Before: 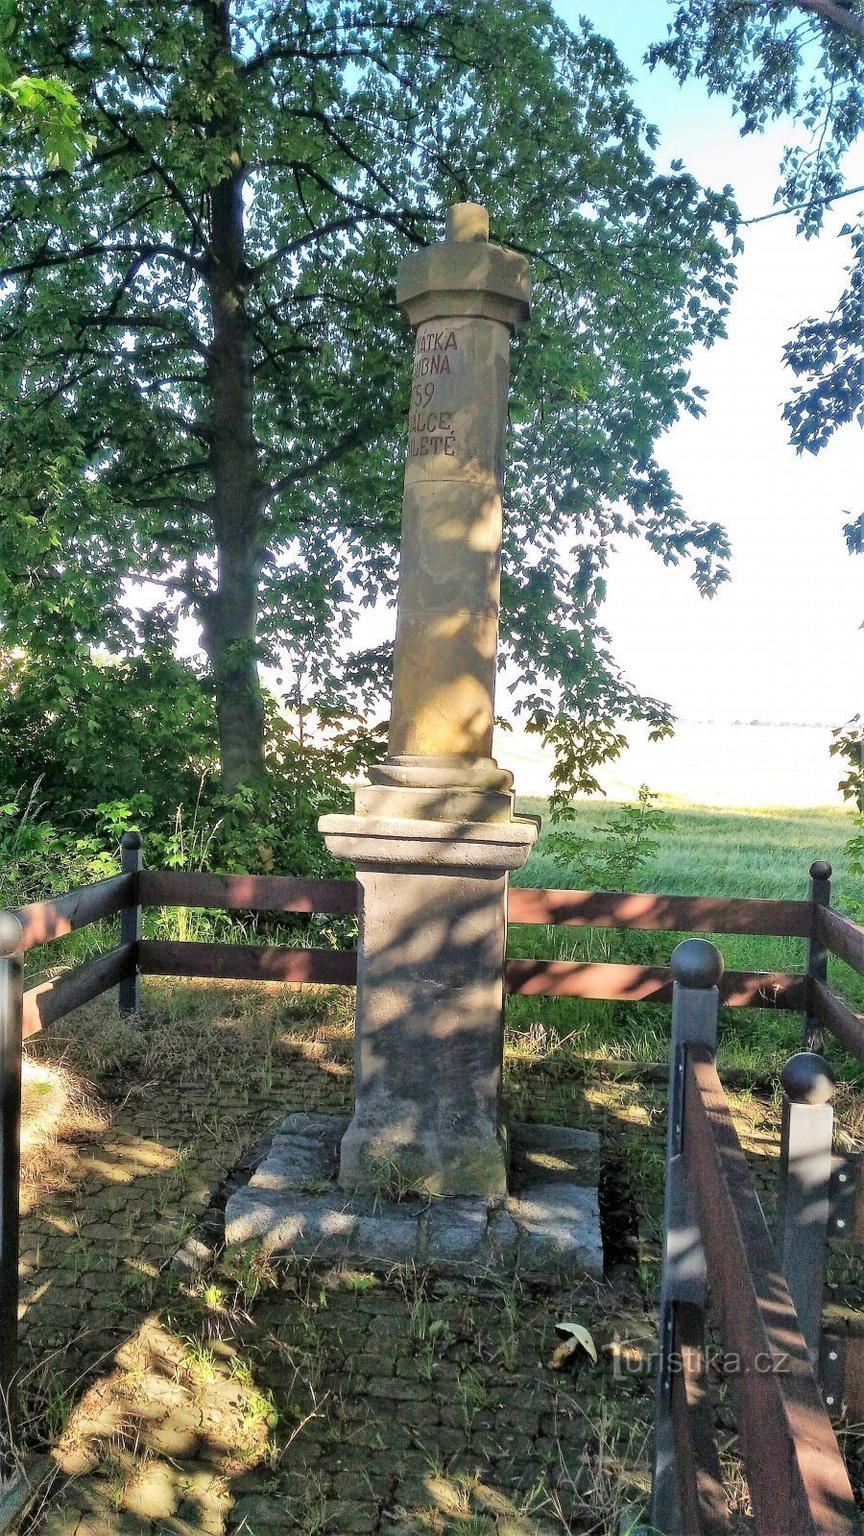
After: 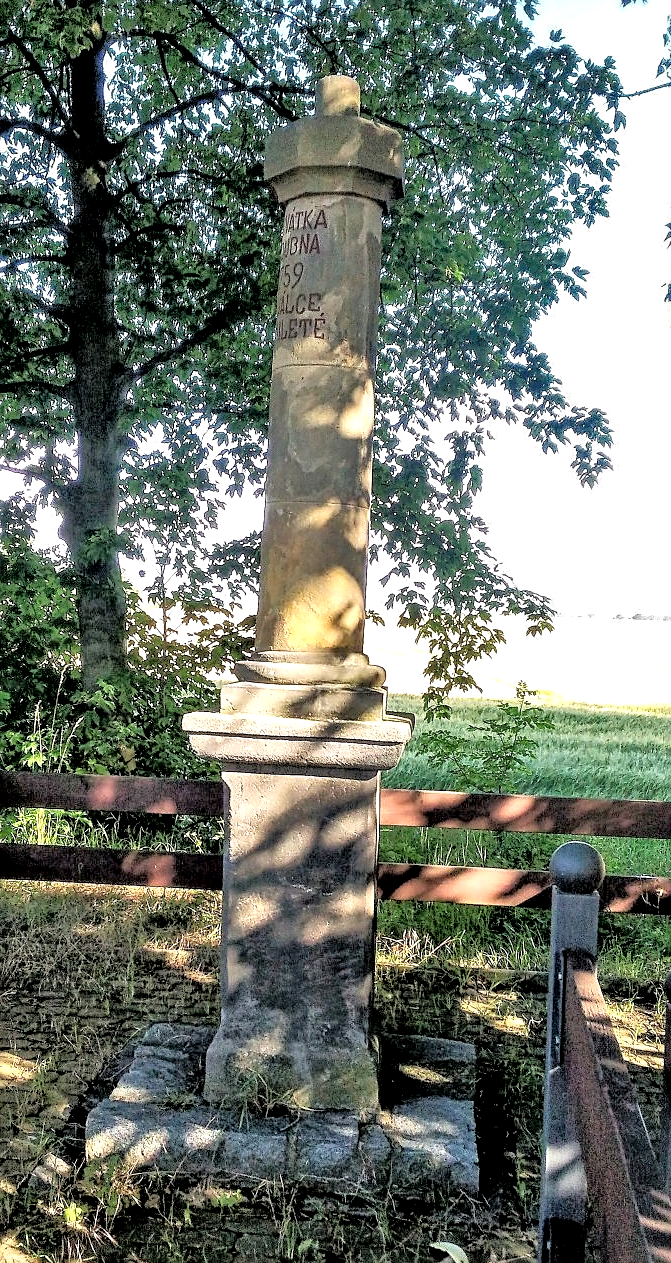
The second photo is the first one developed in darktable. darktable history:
tone equalizer: -8 EV -1.82 EV, -7 EV -1.2 EV, -6 EV -1.6 EV, smoothing diameter 2.14%, edges refinement/feathering 24.51, mask exposure compensation -1.57 EV, filter diffusion 5
local contrast: highlights 64%, shadows 54%, detail 169%, midtone range 0.509
crop: left 16.6%, top 8.543%, right 8.738%, bottom 12.485%
sharpen: on, module defaults
